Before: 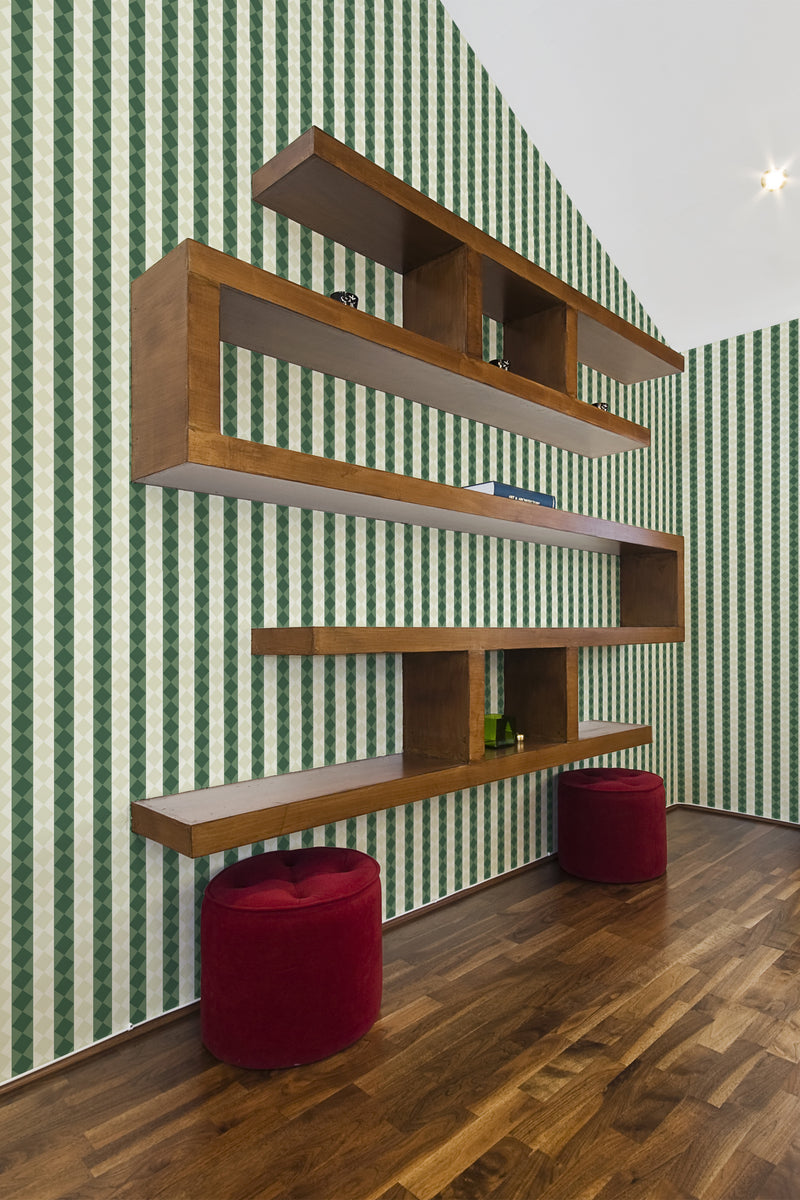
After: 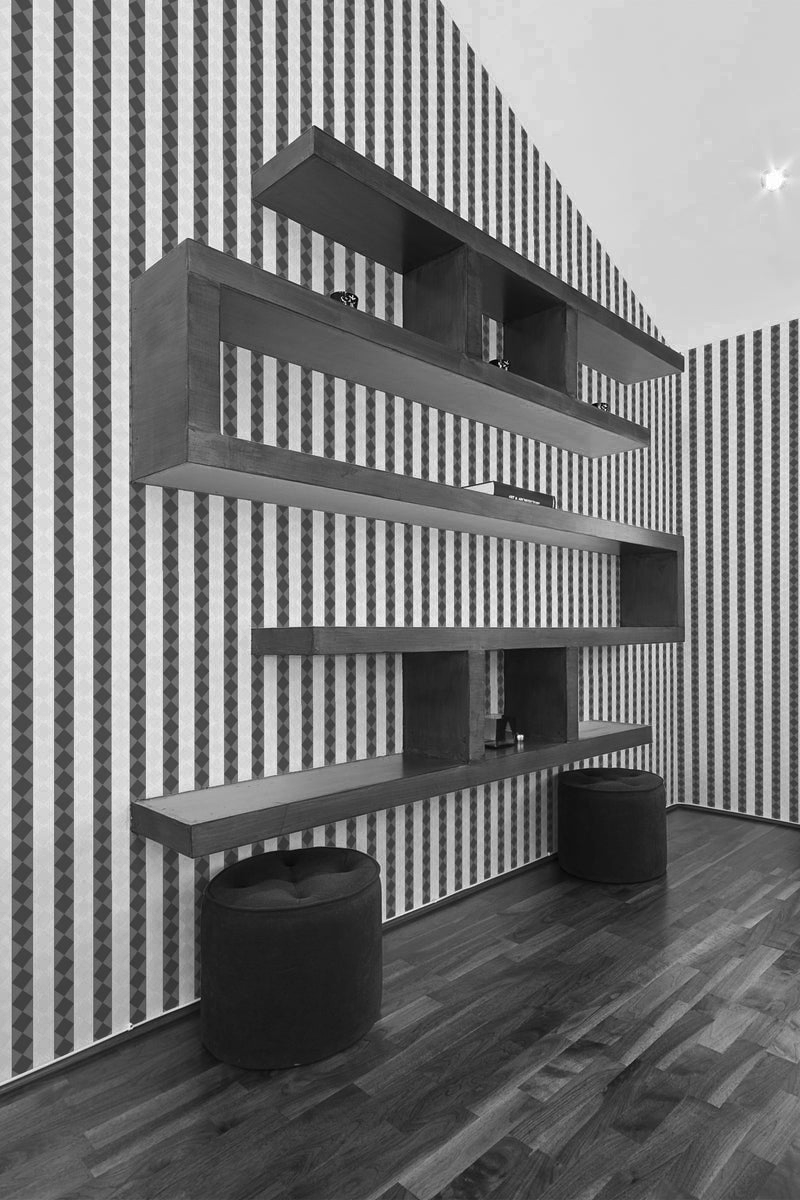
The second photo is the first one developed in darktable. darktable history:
color balance rgb: highlights gain › chroma 0.975%, highlights gain › hue 27.96°, linear chroma grading › global chroma 8.584%, perceptual saturation grading › global saturation 19.457%
color zones: curves: ch0 [(0.002, 0.593) (0.143, 0.417) (0.285, 0.541) (0.455, 0.289) (0.608, 0.327) (0.727, 0.283) (0.869, 0.571) (1, 0.603)]; ch1 [(0, 0) (0.143, 0) (0.286, 0) (0.429, 0) (0.571, 0) (0.714, 0) (0.857, 0)], mix 24.89%
